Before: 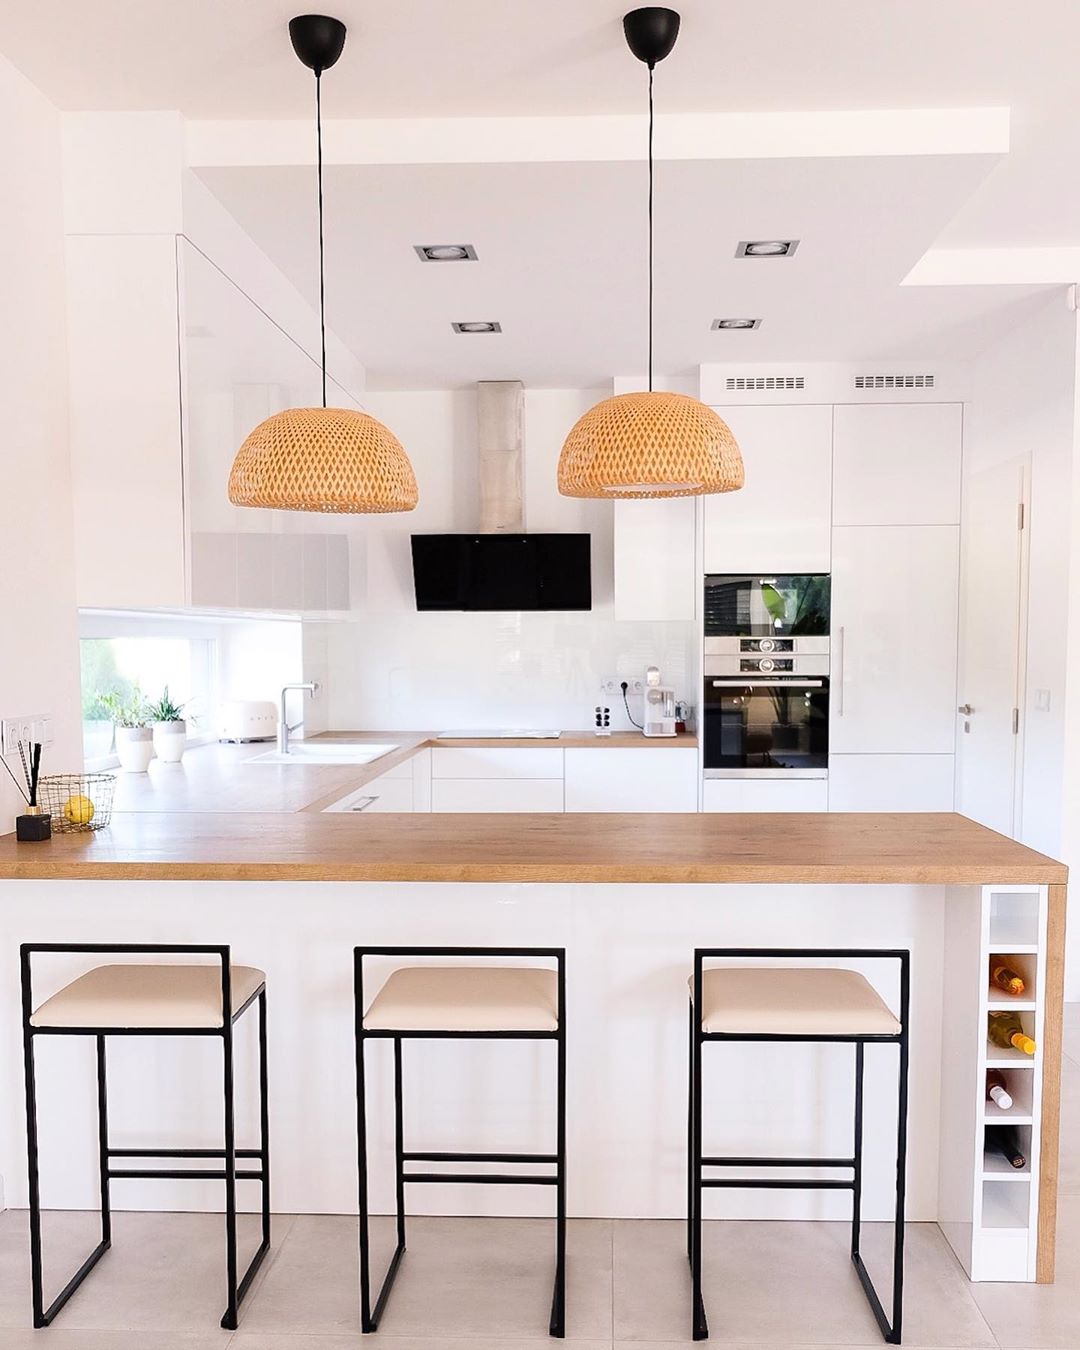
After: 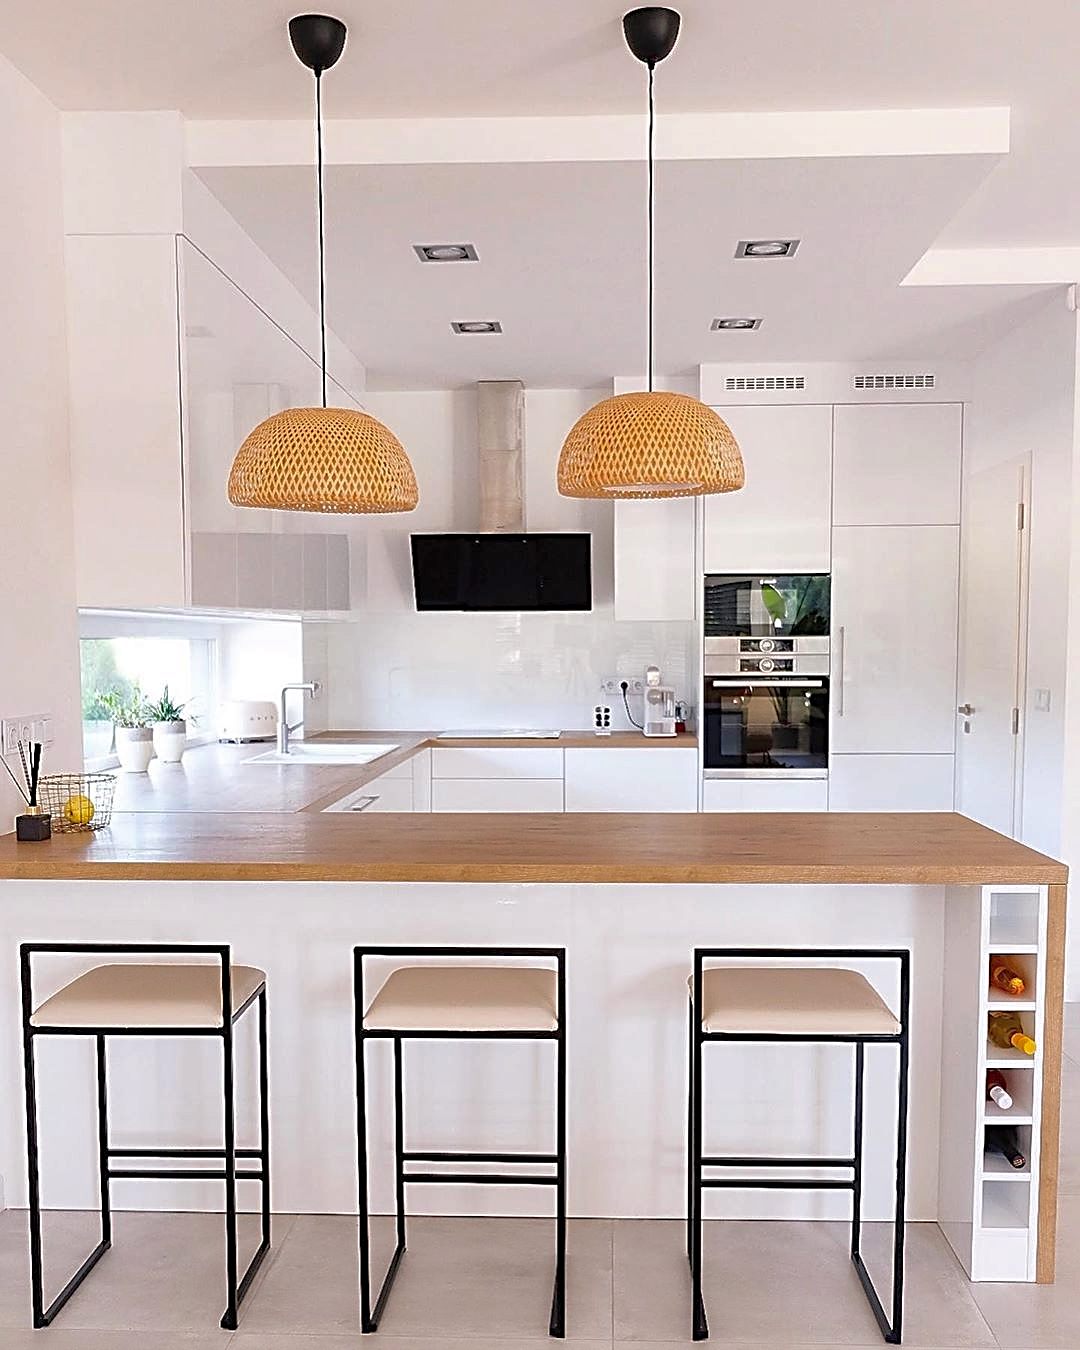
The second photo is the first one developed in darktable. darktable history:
sharpen: radius 2.581, amount 0.679
shadows and highlights: on, module defaults
